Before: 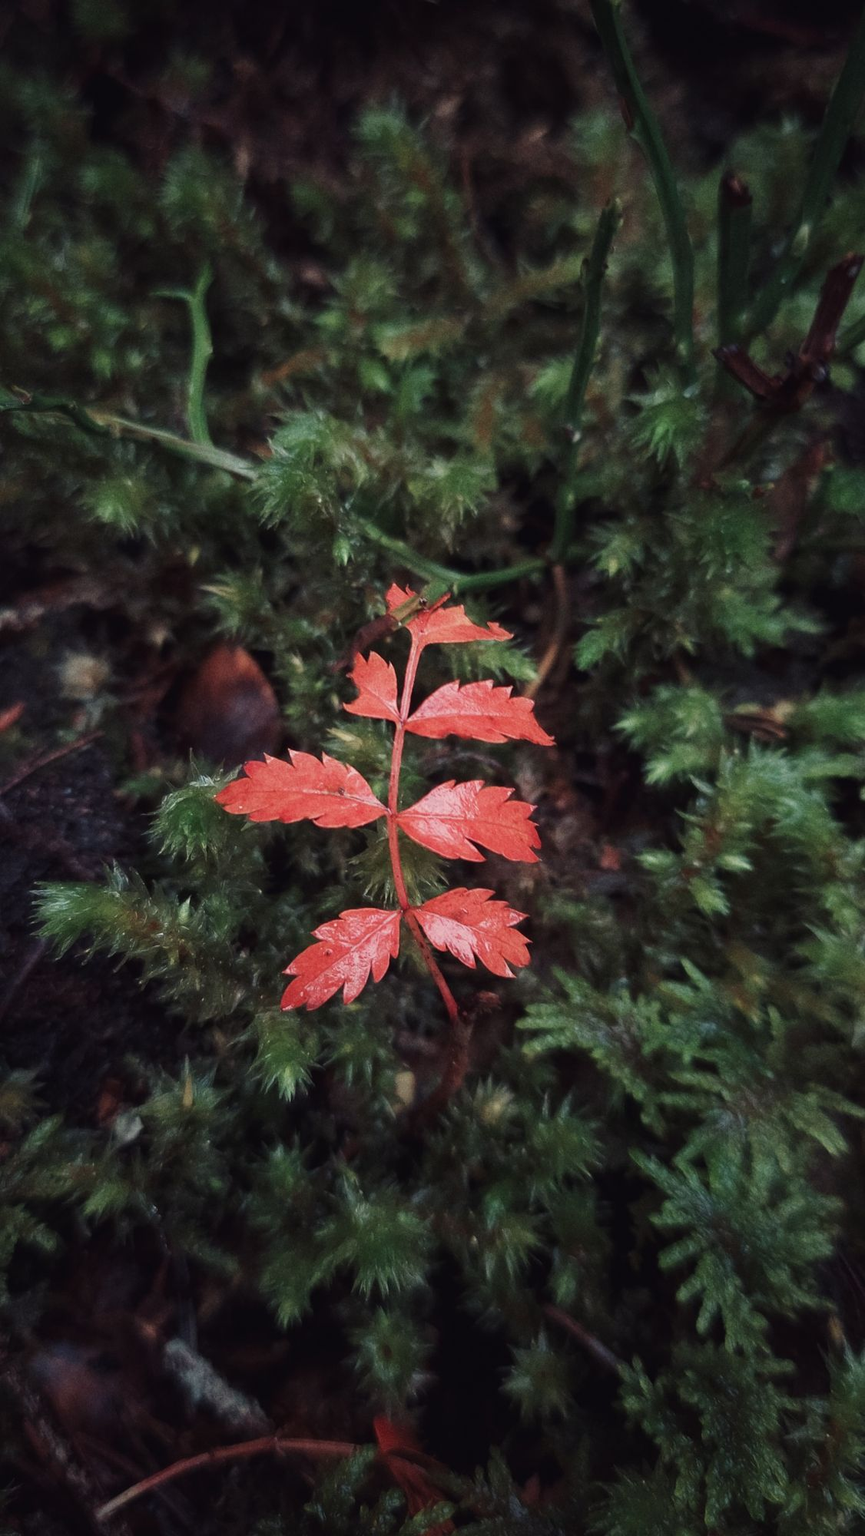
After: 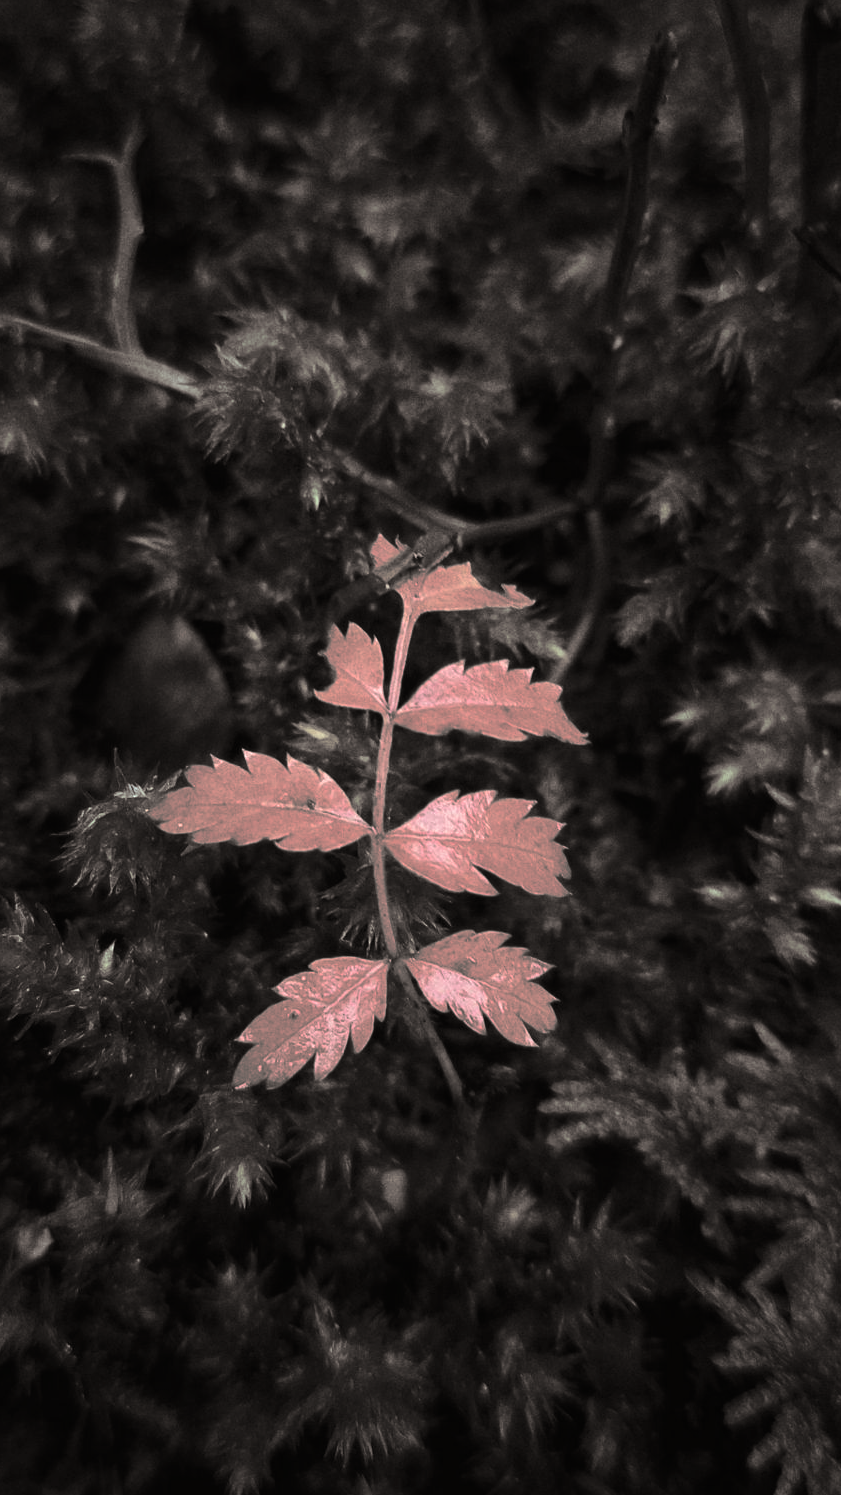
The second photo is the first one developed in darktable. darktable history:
split-toning: shadows › hue 26°, shadows › saturation 0.09, highlights › hue 40°, highlights › saturation 0.18, balance -63, compress 0%
tone equalizer: -8 EV -0.417 EV, -7 EV -0.389 EV, -6 EV -0.333 EV, -5 EV -0.222 EV, -3 EV 0.222 EV, -2 EV 0.333 EV, -1 EV 0.389 EV, +0 EV 0.417 EV, edges refinement/feathering 500, mask exposure compensation -1.57 EV, preserve details no
crop and rotate: left 11.831%, top 11.346%, right 13.429%, bottom 13.899%
contrast brightness saturation: brightness -0.09
